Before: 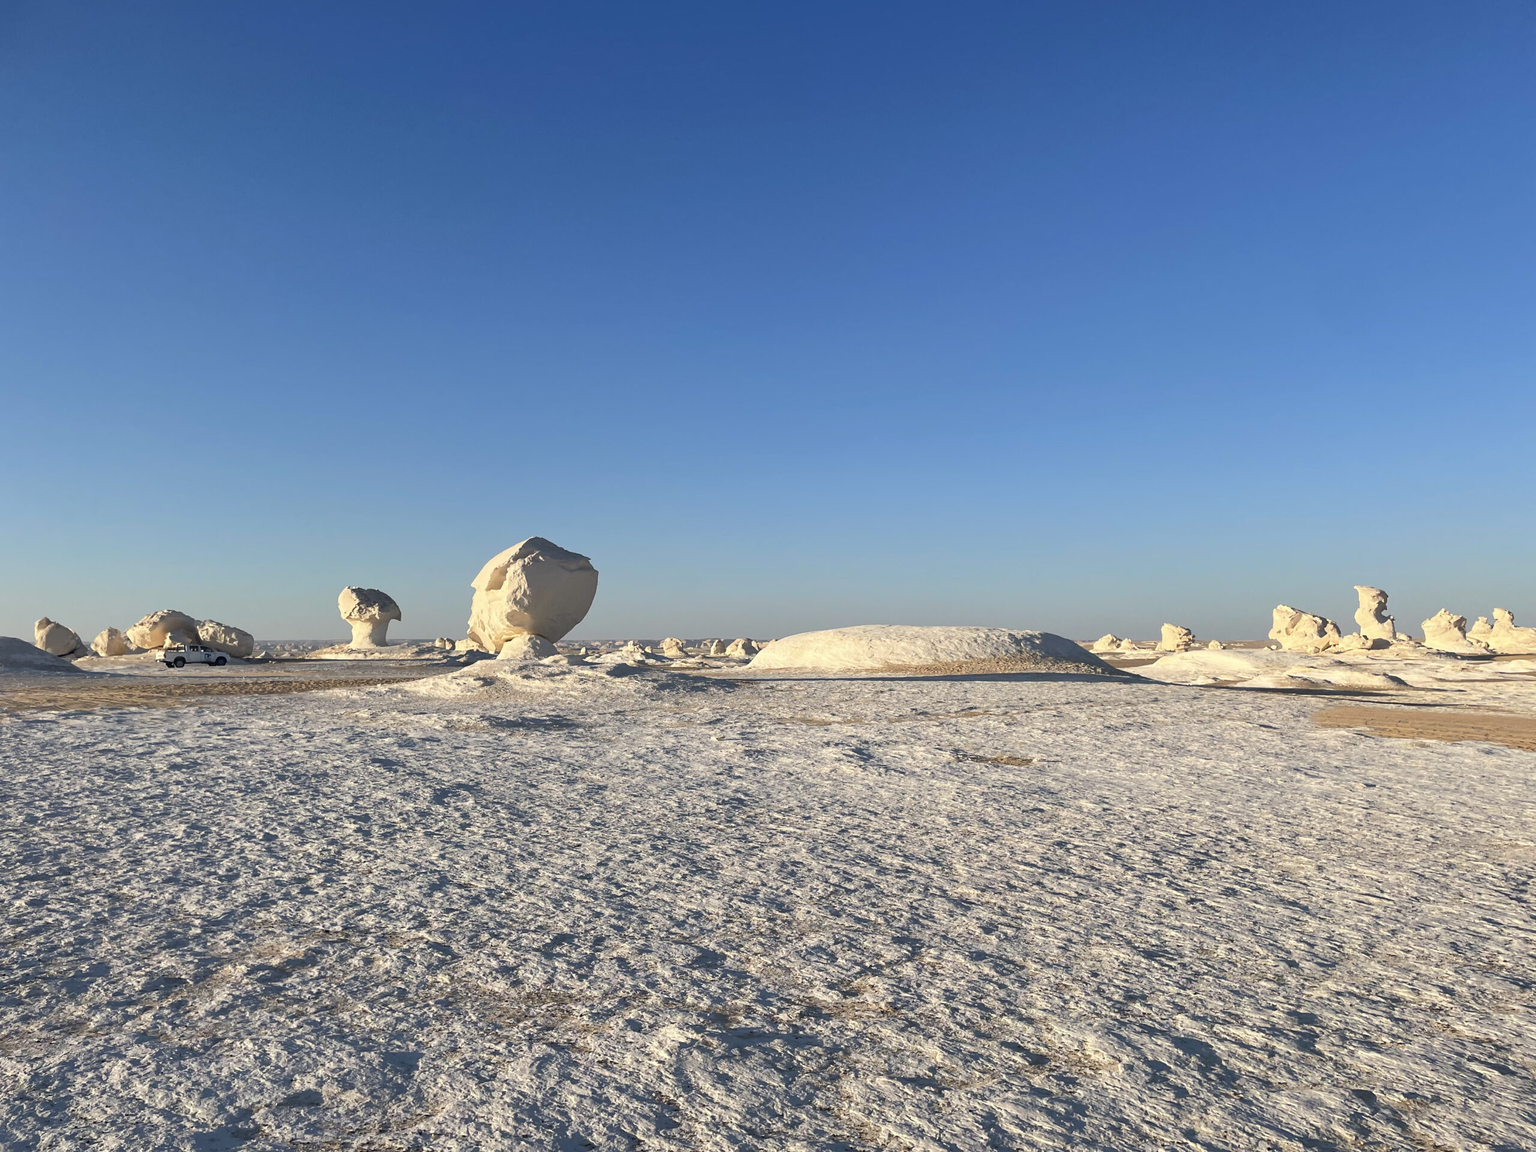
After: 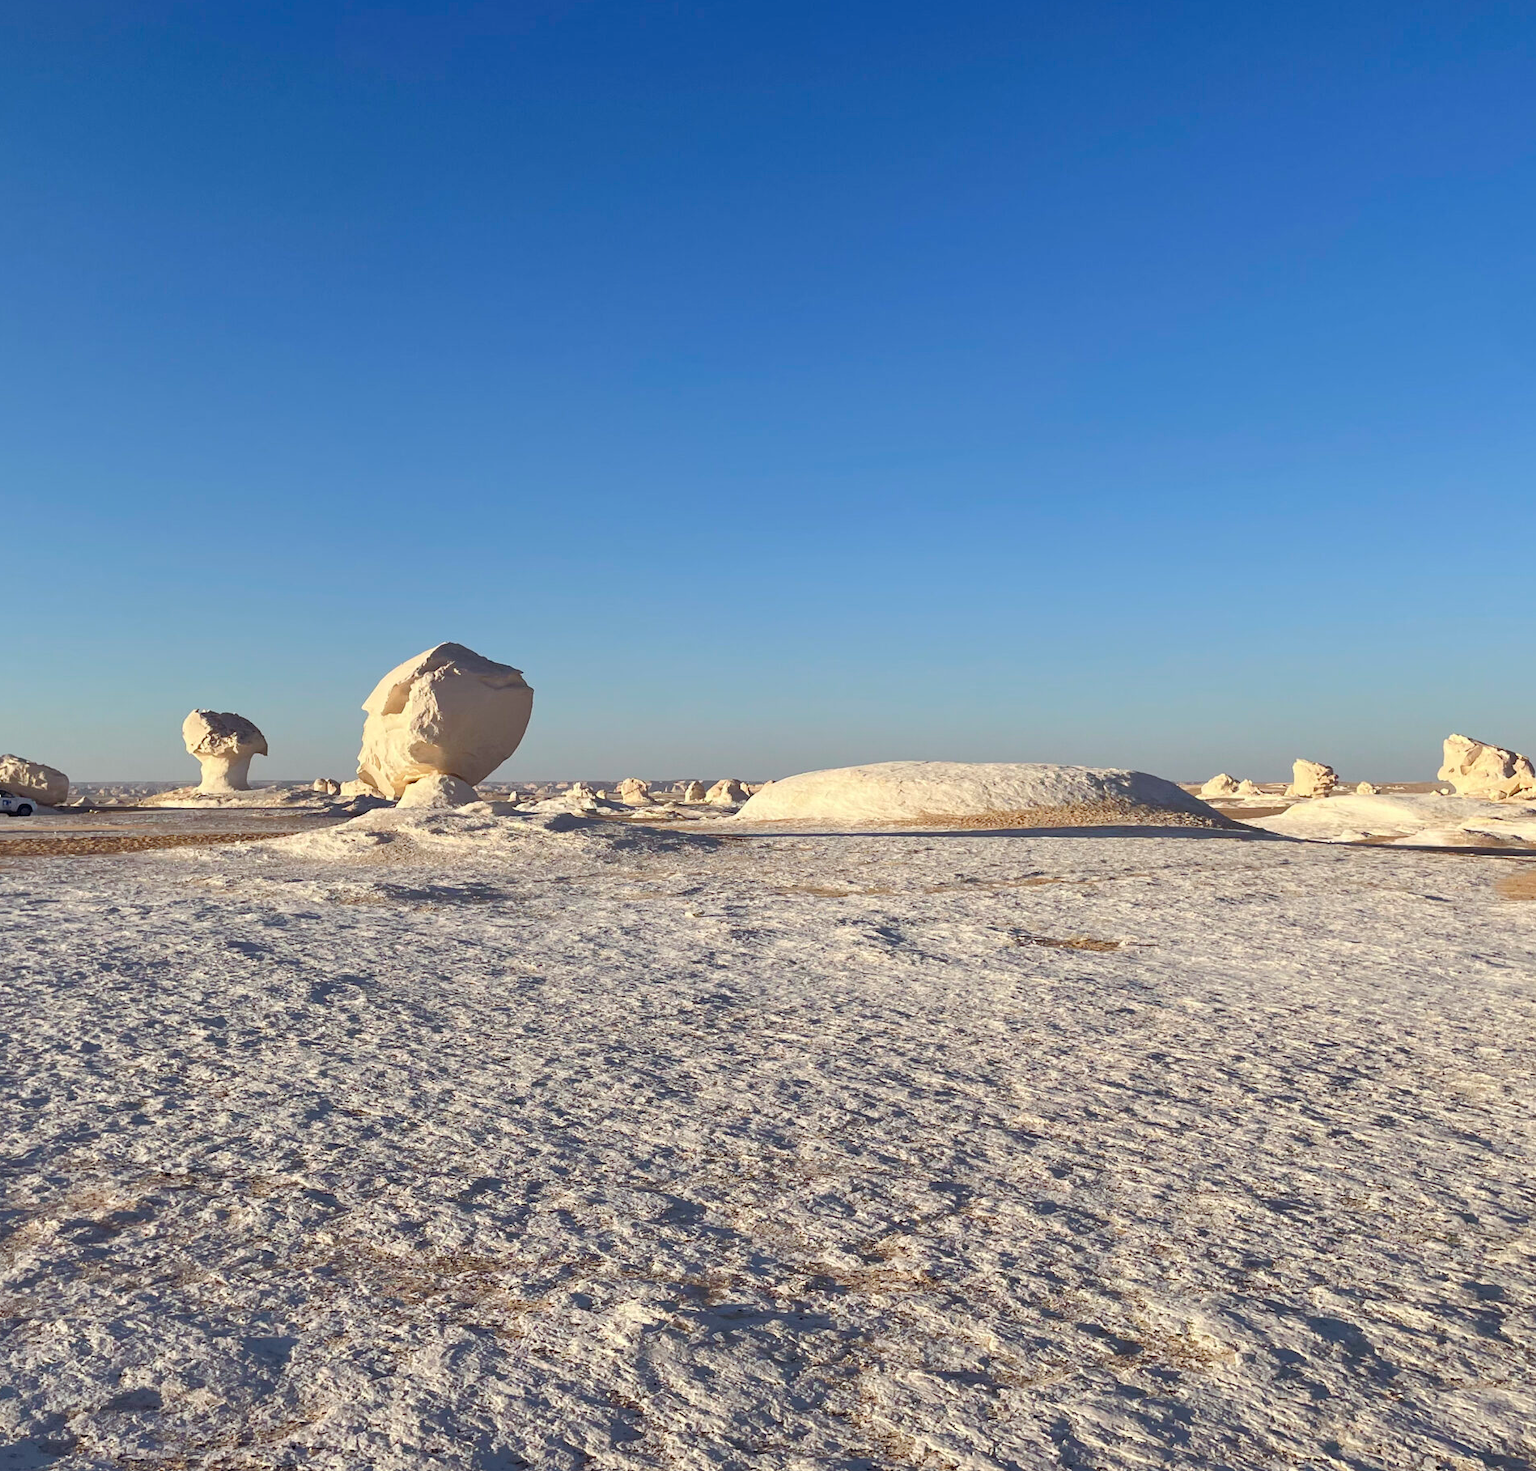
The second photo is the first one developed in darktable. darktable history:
crop and rotate: left 13.224%, top 5.31%, right 12.6%
color balance rgb: shadows lift › chroma 4.435%, shadows lift › hue 26.59°, perceptual saturation grading › global saturation 20%, perceptual saturation grading › highlights -25.061%, perceptual saturation grading › shadows 24.395%
